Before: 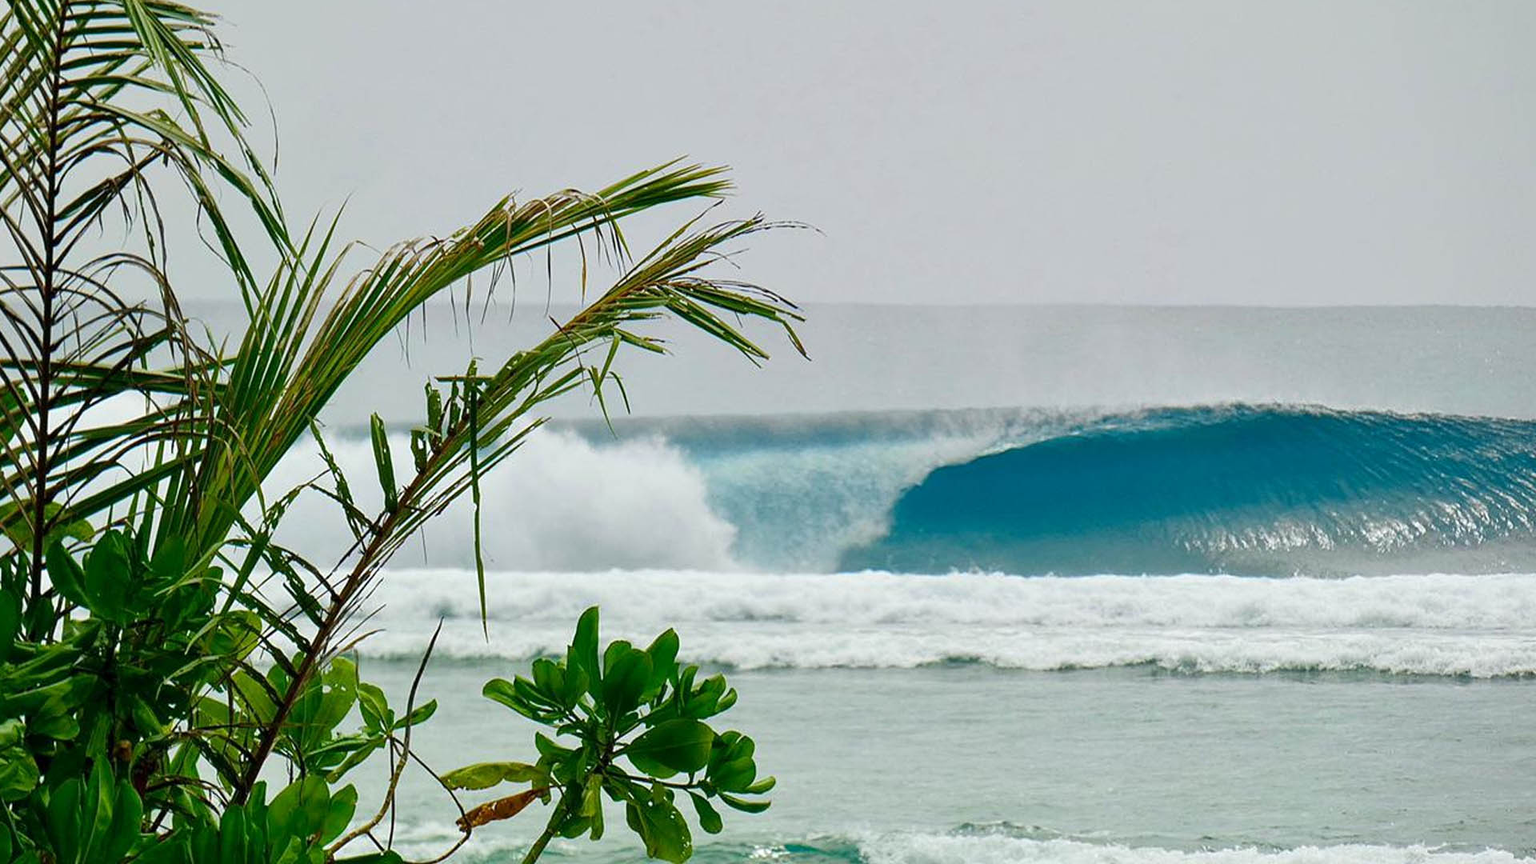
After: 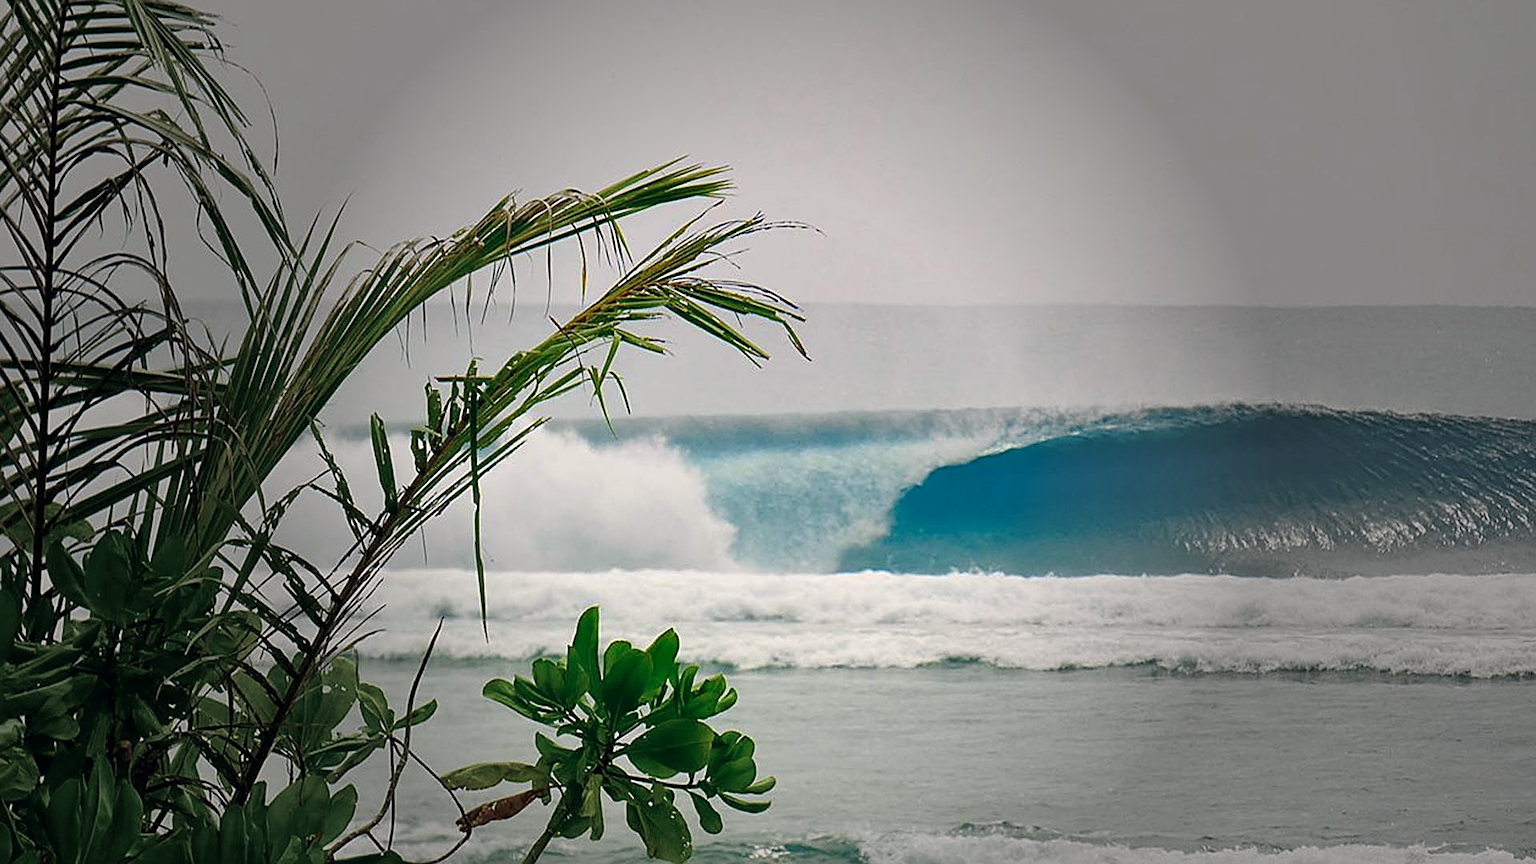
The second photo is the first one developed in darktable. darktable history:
vignetting: fall-off start 31.28%, fall-off radius 34.64%, brightness -0.575
color correction: highlights a* 5.38, highlights b* 5.3, shadows a* -4.26, shadows b* -5.11
sharpen: on, module defaults
